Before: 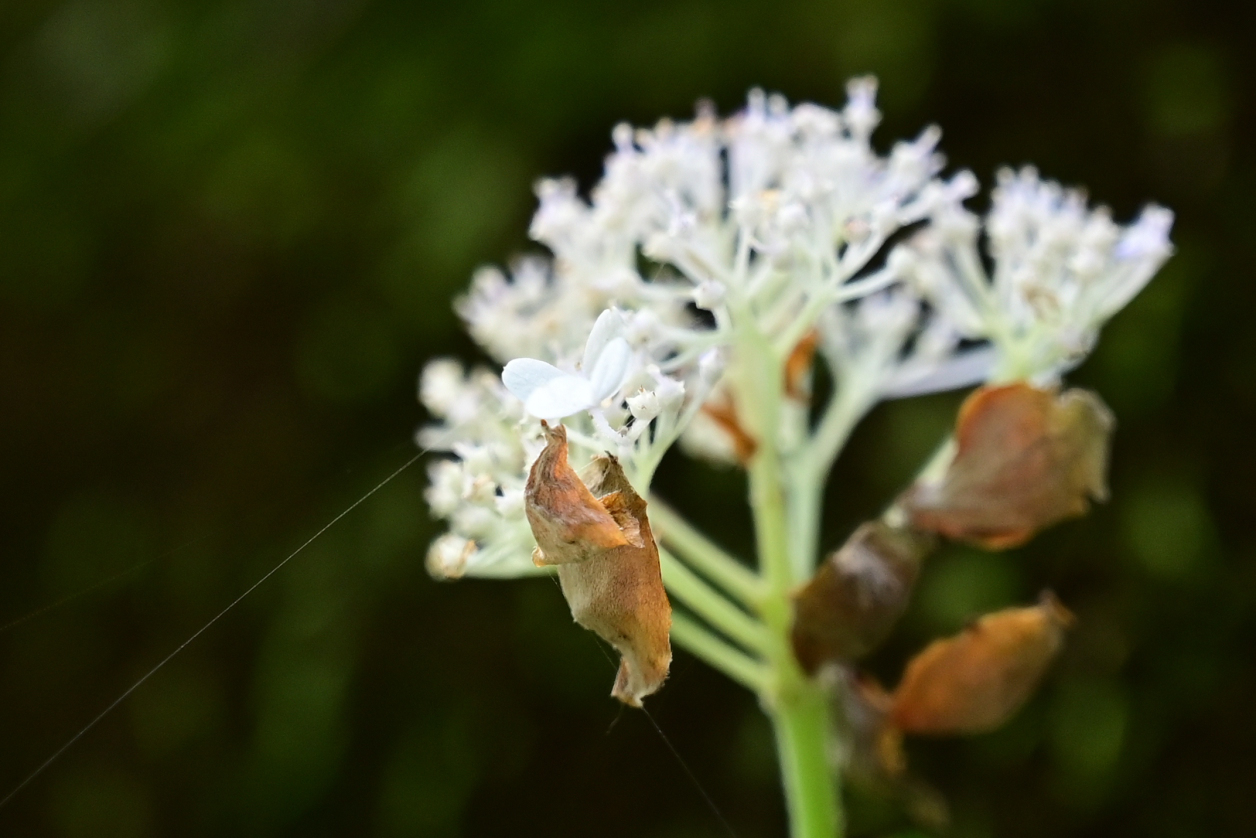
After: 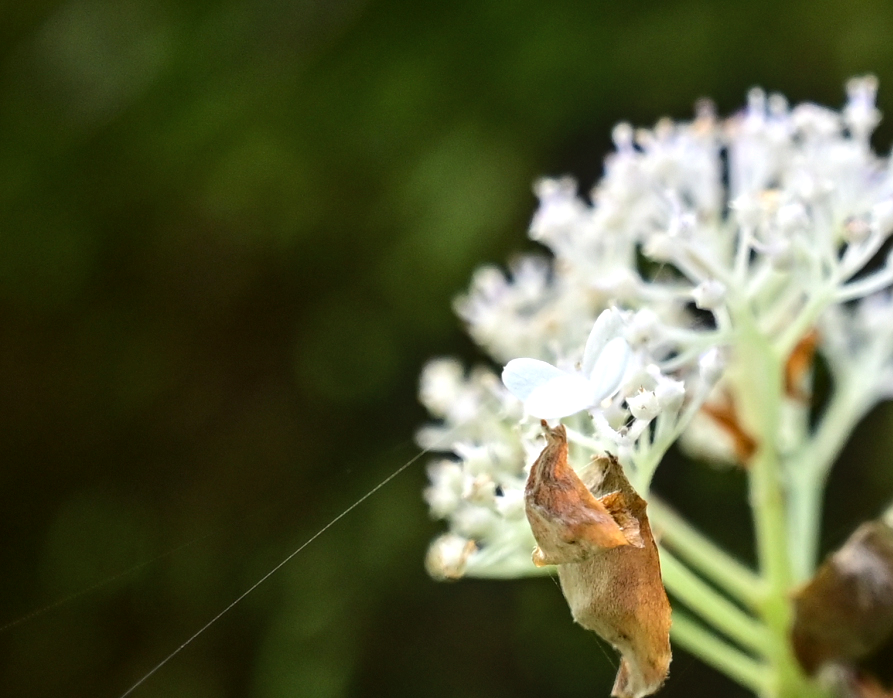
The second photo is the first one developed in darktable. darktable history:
exposure: exposure 0.3 EV, compensate highlight preservation false
crop: right 28.885%, bottom 16.626%
local contrast: on, module defaults
